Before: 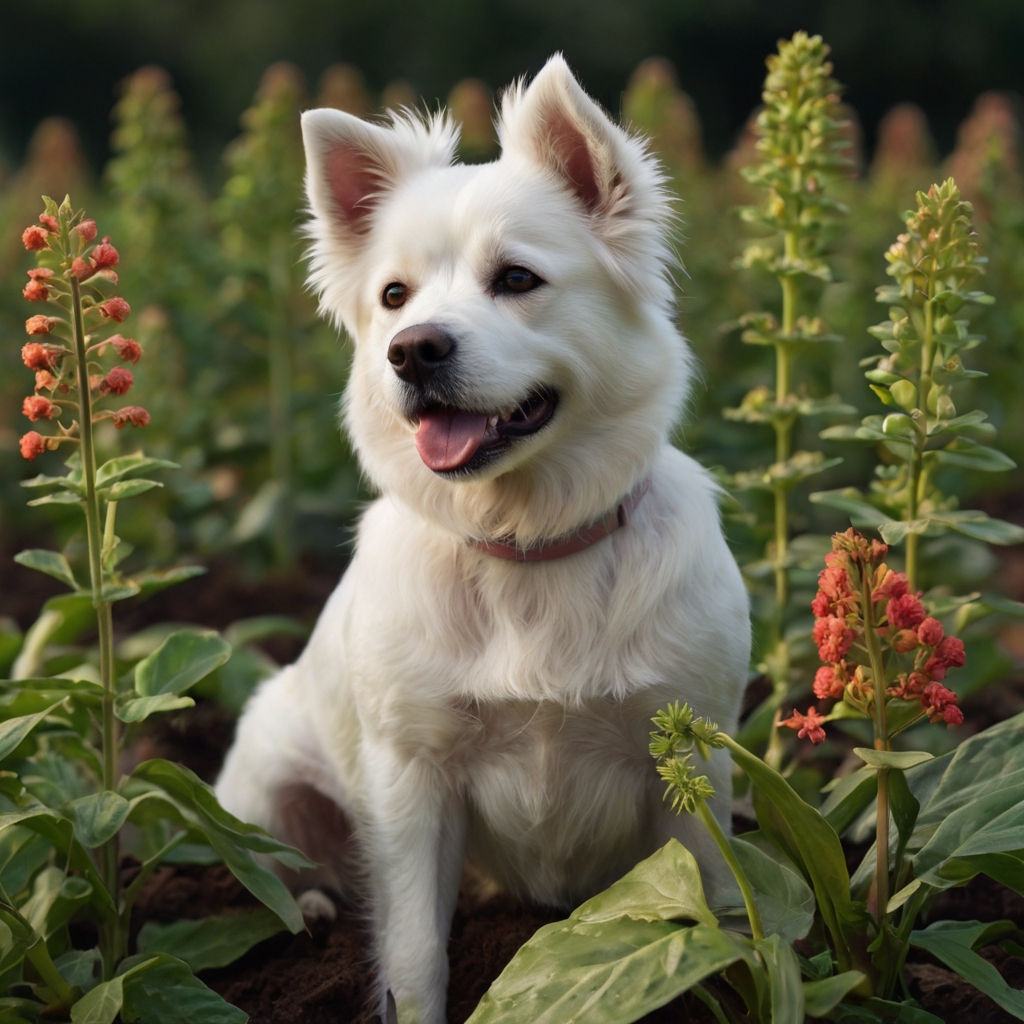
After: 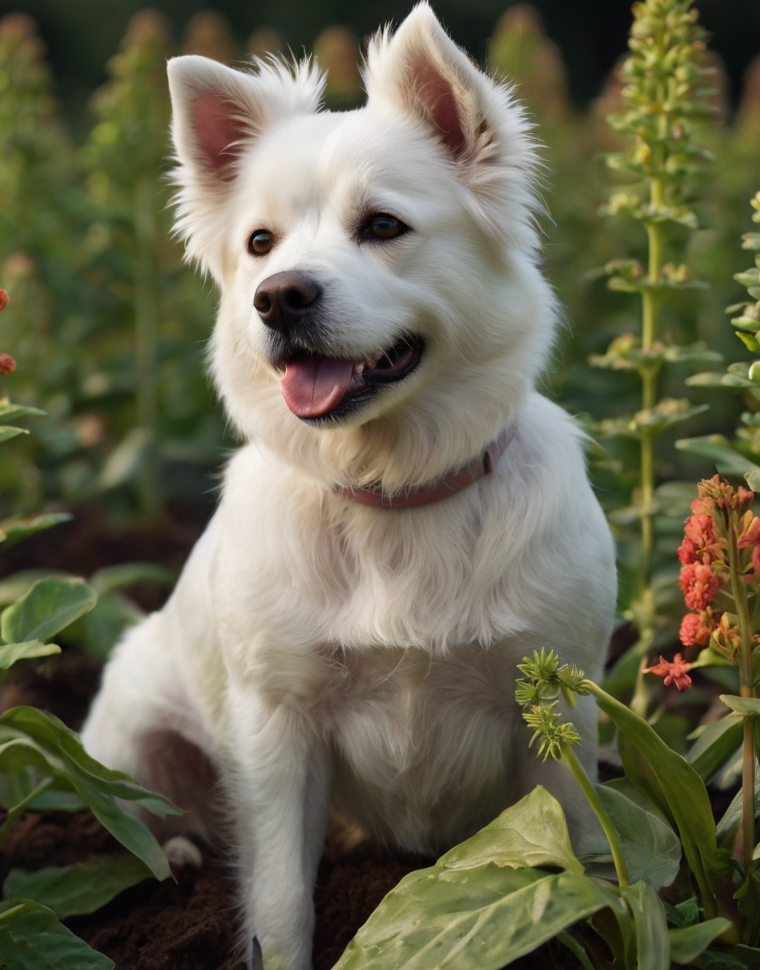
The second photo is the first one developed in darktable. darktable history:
crop and rotate: left 13.15%, top 5.251%, right 12.609%
tone equalizer: on, module defaults
